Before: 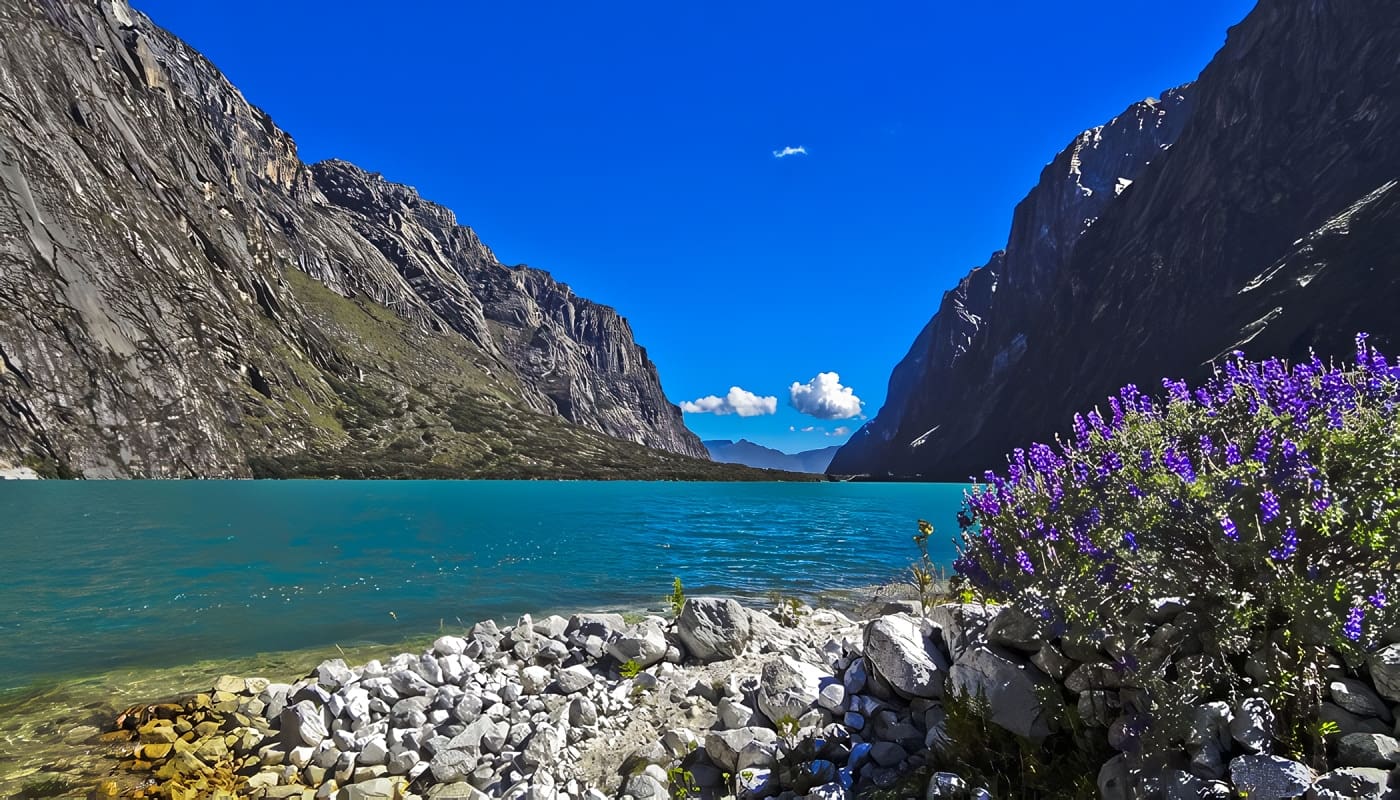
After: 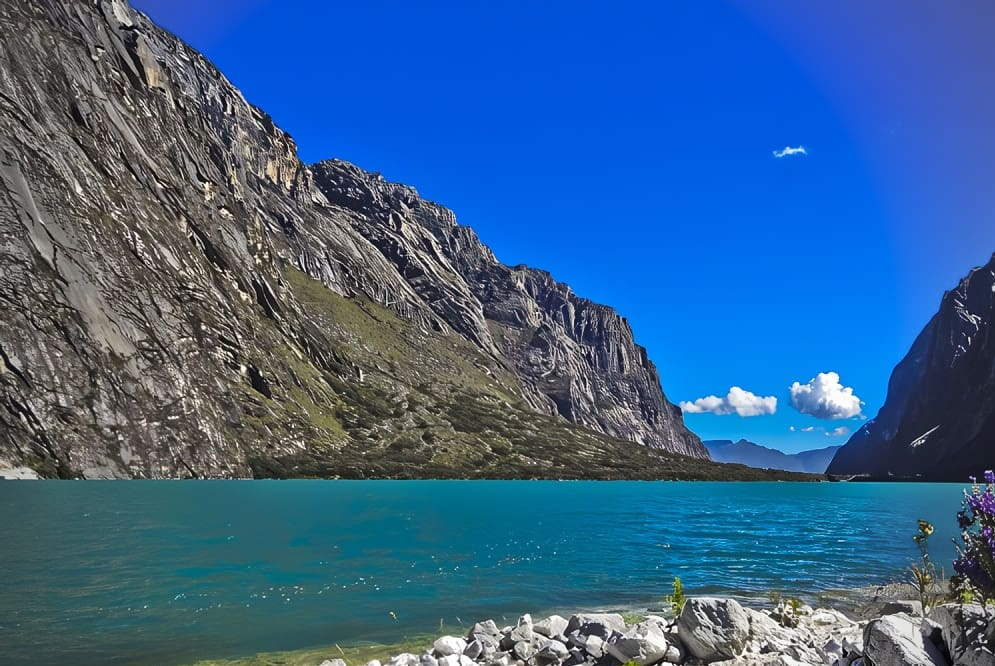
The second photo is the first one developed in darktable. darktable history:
vignetting: unbound false
crop: right 28.885%, bottom 16.626%
